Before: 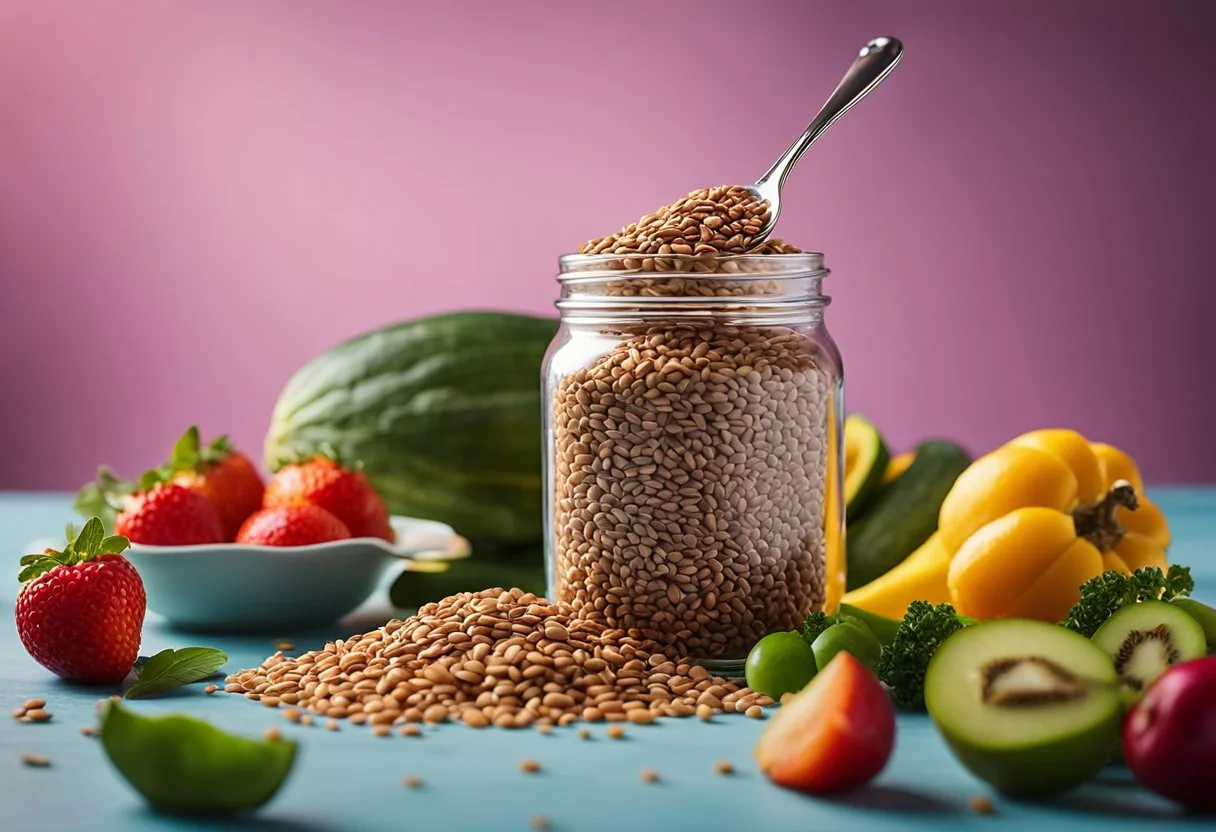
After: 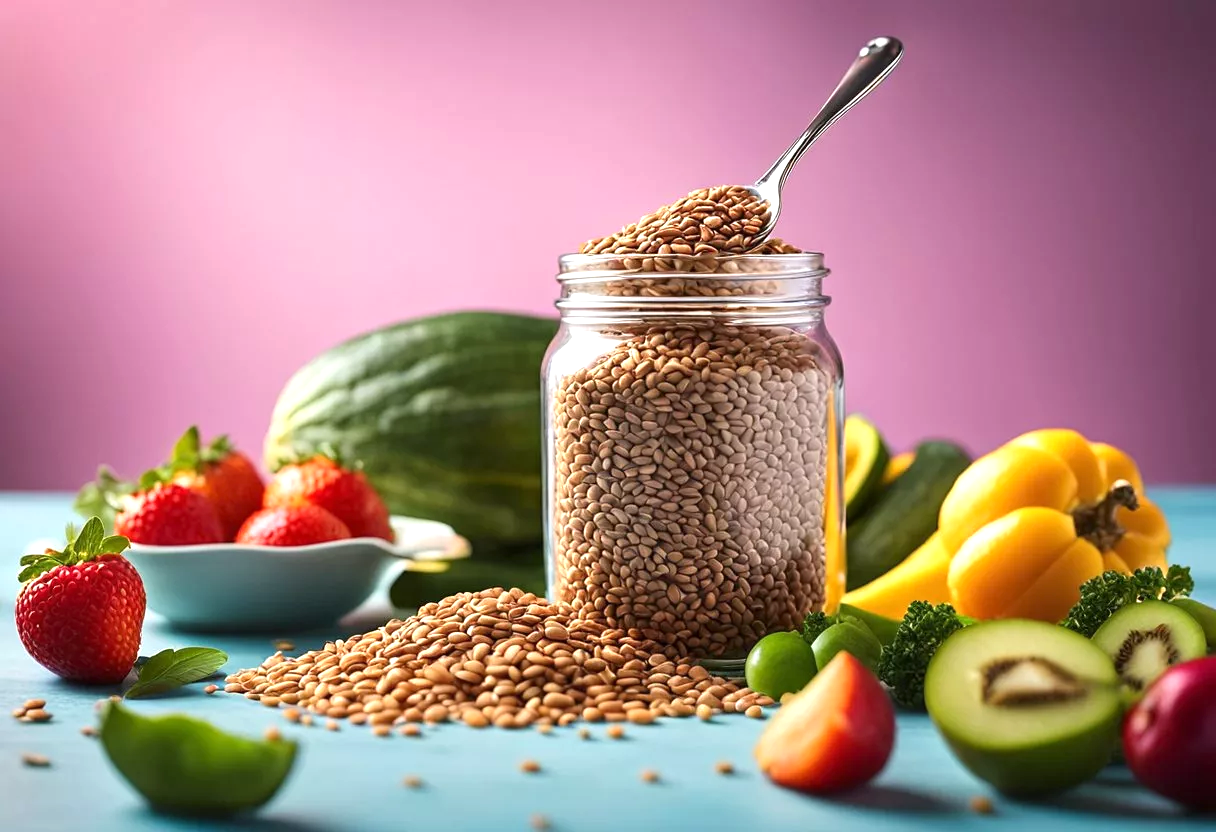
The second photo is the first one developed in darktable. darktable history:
exposure: exposure 0.602 EV, compensate highlight preservation false
contrast equalizer: octaves 7, y [[0.502, 0.505, 0.512, 0.529, 0.564, 0.588], [0.5 ×6], [0.502, 0.505, 0.512, 0.529, 0.564, 0.588], [0, 0.001, 0.001, 0.004, 0.008, 0.011], [0, 0.001, 0.001, 0.004, 0.008, 0.011]], mix 0.159
